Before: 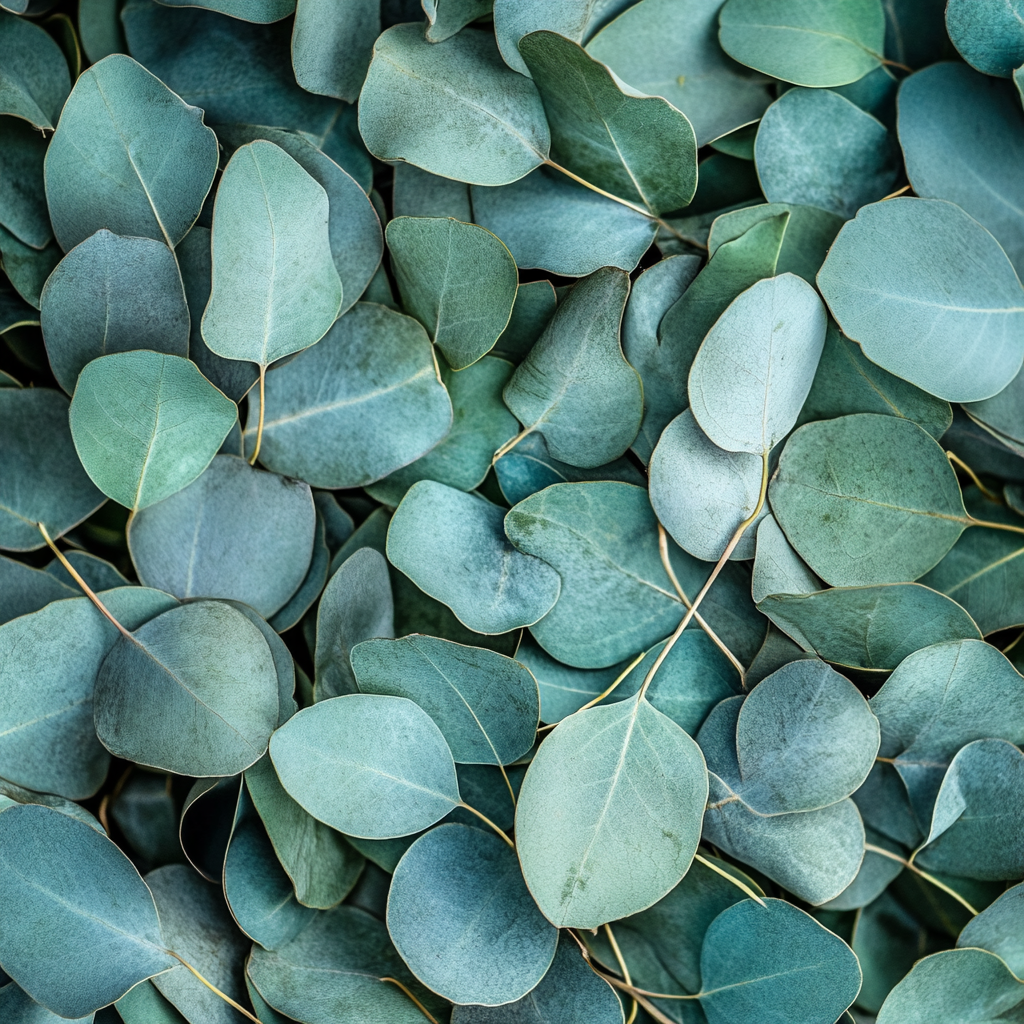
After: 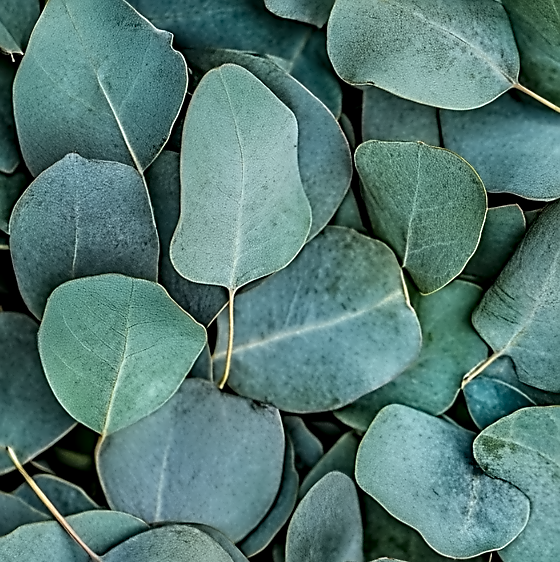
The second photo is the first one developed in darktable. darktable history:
sharpen: radius 1.967
tone equalizer: -8 EV 0.25 EV, -7 EV 0.417 EV, -6 EV 0.417 EV, -5 EV 0.25 EV, -3 EV -0.25 EV, -2 EV -0.417 EV, -1 EV -0.417 EV, +0 EV -0.25 EV, edges refinement/feathering 500, mask exposure compensation -1.57 EV, preserve details guided filter
contrast equalizer: octaves 7, y [[0.5, 0.542, 0.583, 0.625, 0.667, 0.708], [0.5 ×6], [0.5 ×6], [0, 0.033, 0.067, 0.1, 0.133, 0.167], [0, 0.05, 0.1, 0.15, 0.2, 0.25]]
crop and rotate: left 3.047%, top 7.509%, right 42.236%, bottom 37.598%
